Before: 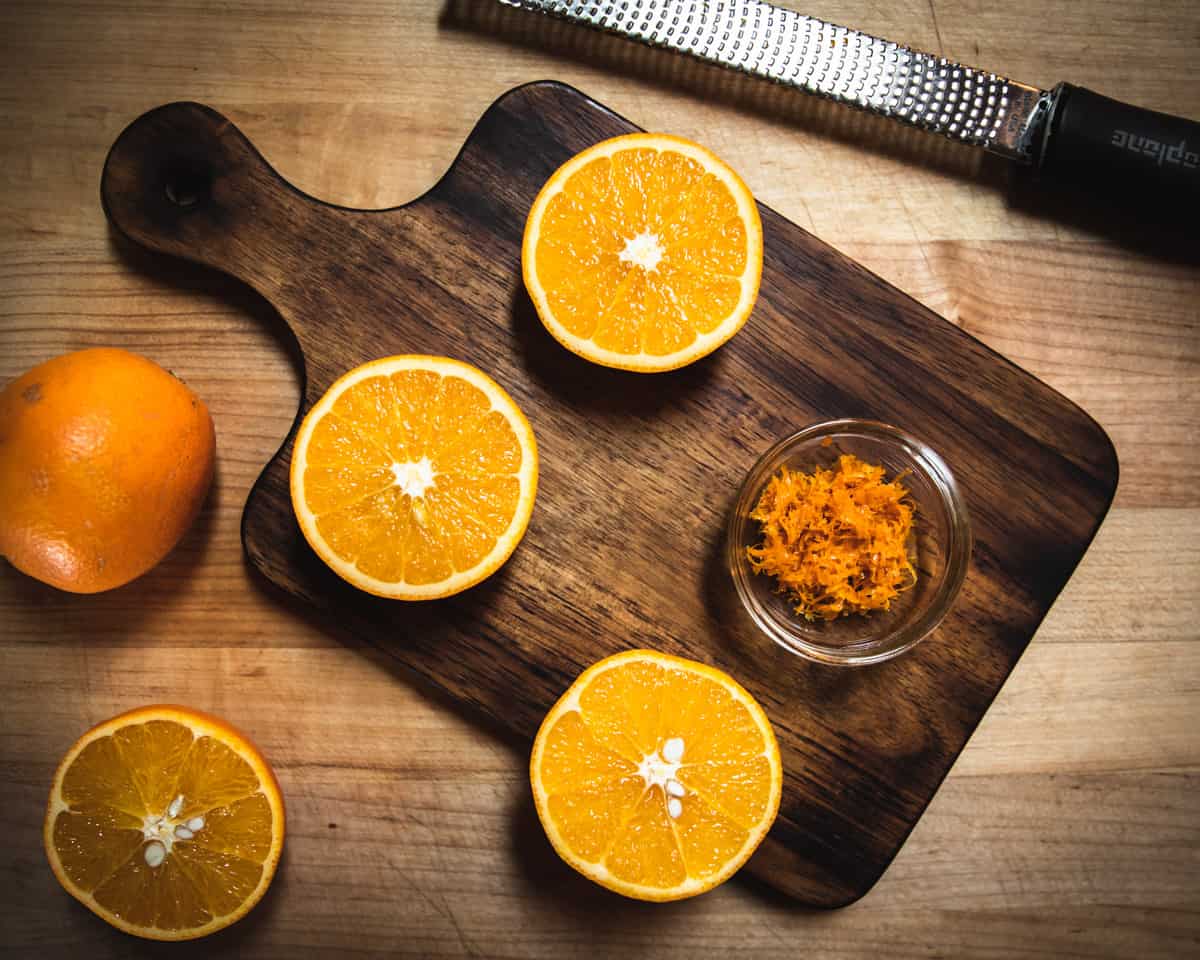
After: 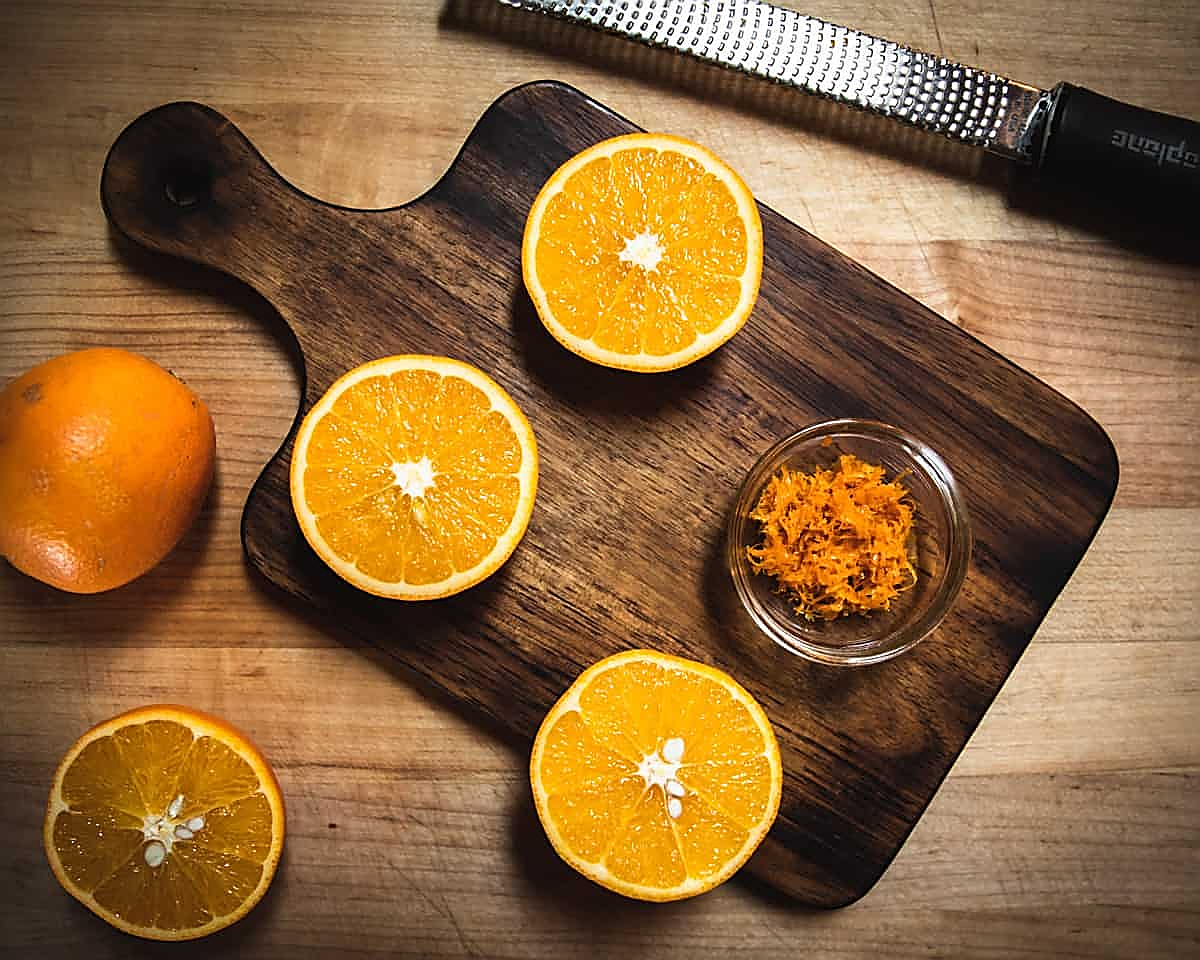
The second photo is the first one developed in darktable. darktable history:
sharpen: radius 1.424, amount 1.244, threshold 0.704
